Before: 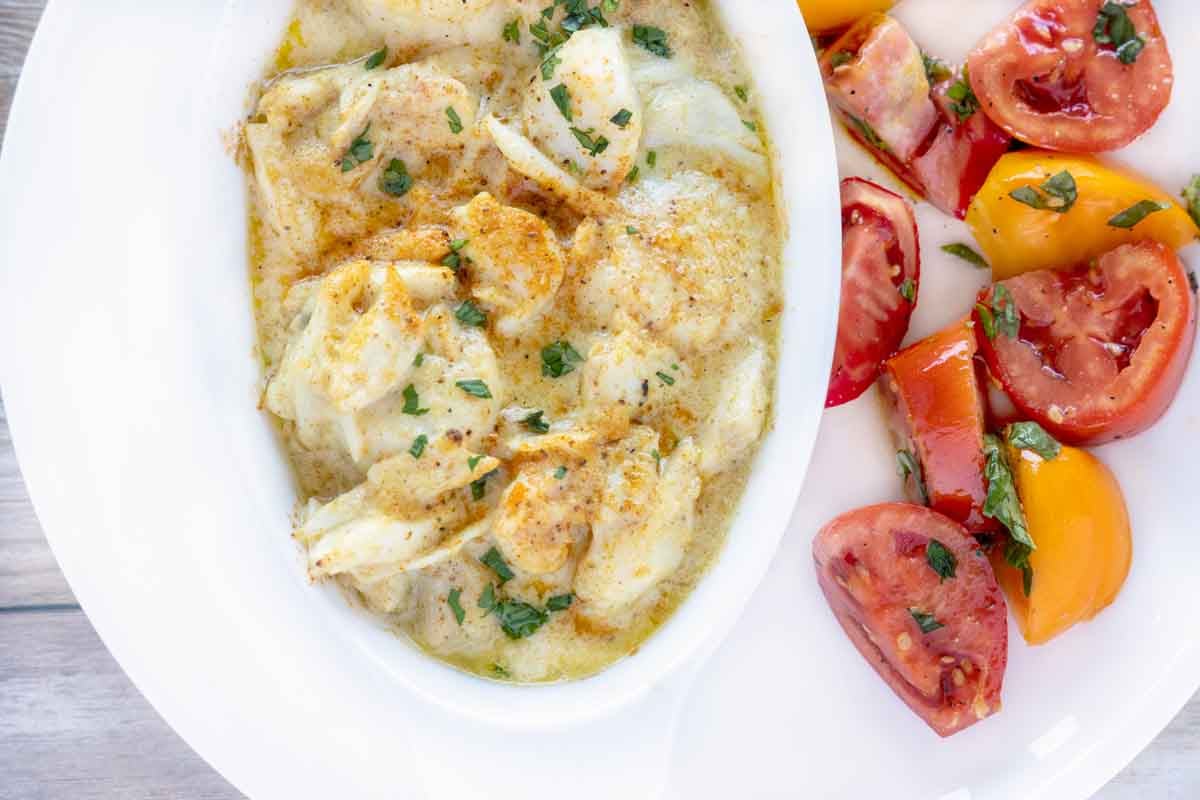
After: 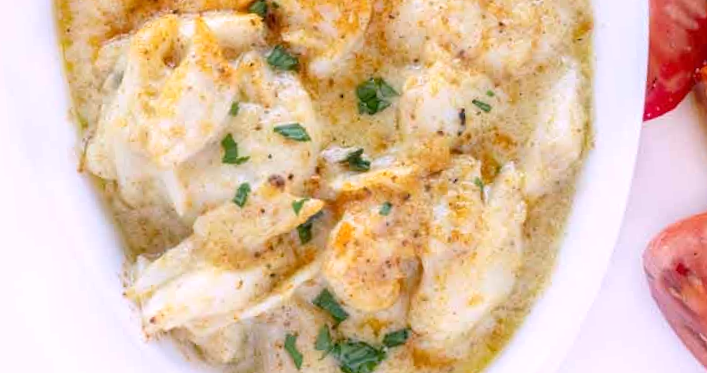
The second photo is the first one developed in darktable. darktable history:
white balance: red 1.05, blue 1.072
rotate and perspective: rotation -5°, crop left 0.05, crop right 0.952, crop top 0.11, crop bottom 0.89
tone curve: color space Lab, linked channels, preserve colors none
crop: left 13.312%, top 31.28%, right 24.627%, bottom 15.582%
